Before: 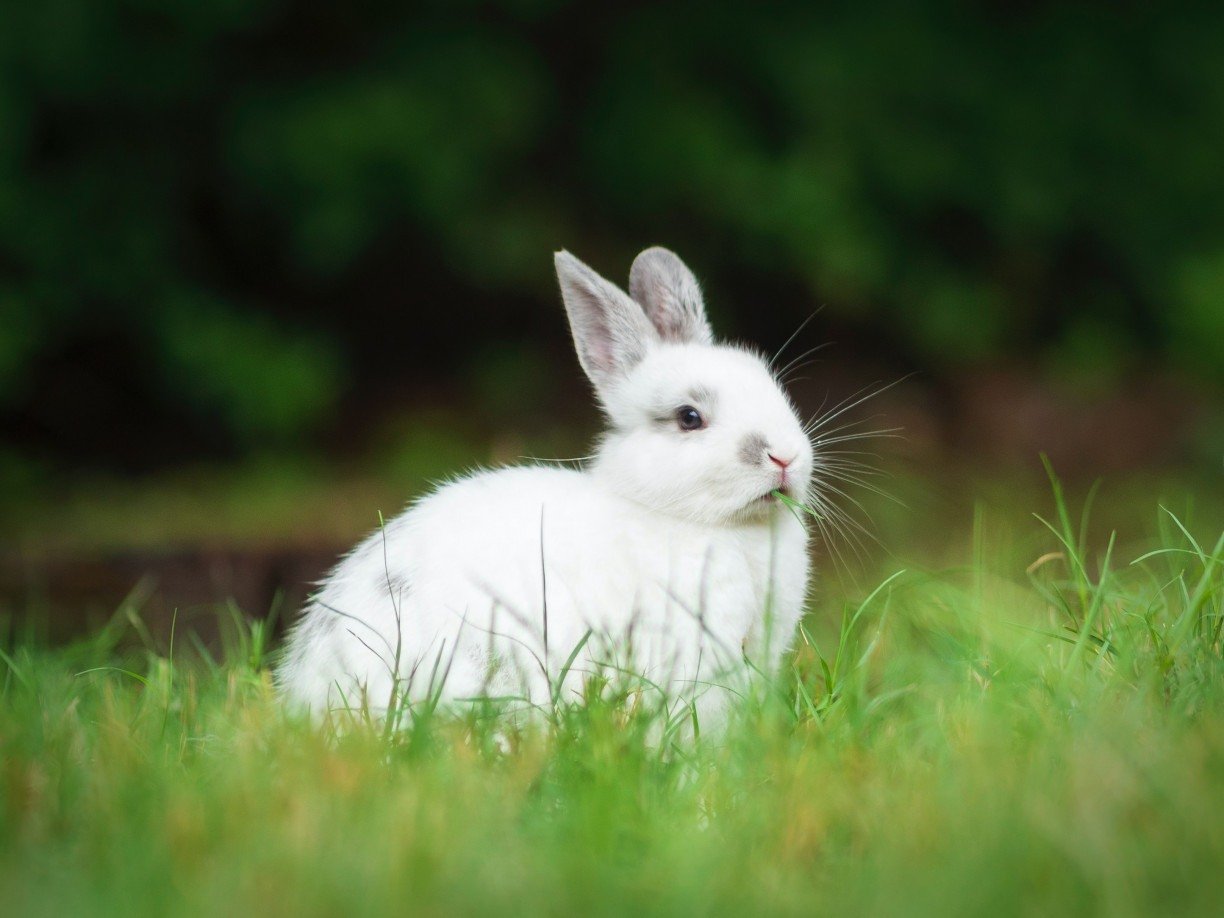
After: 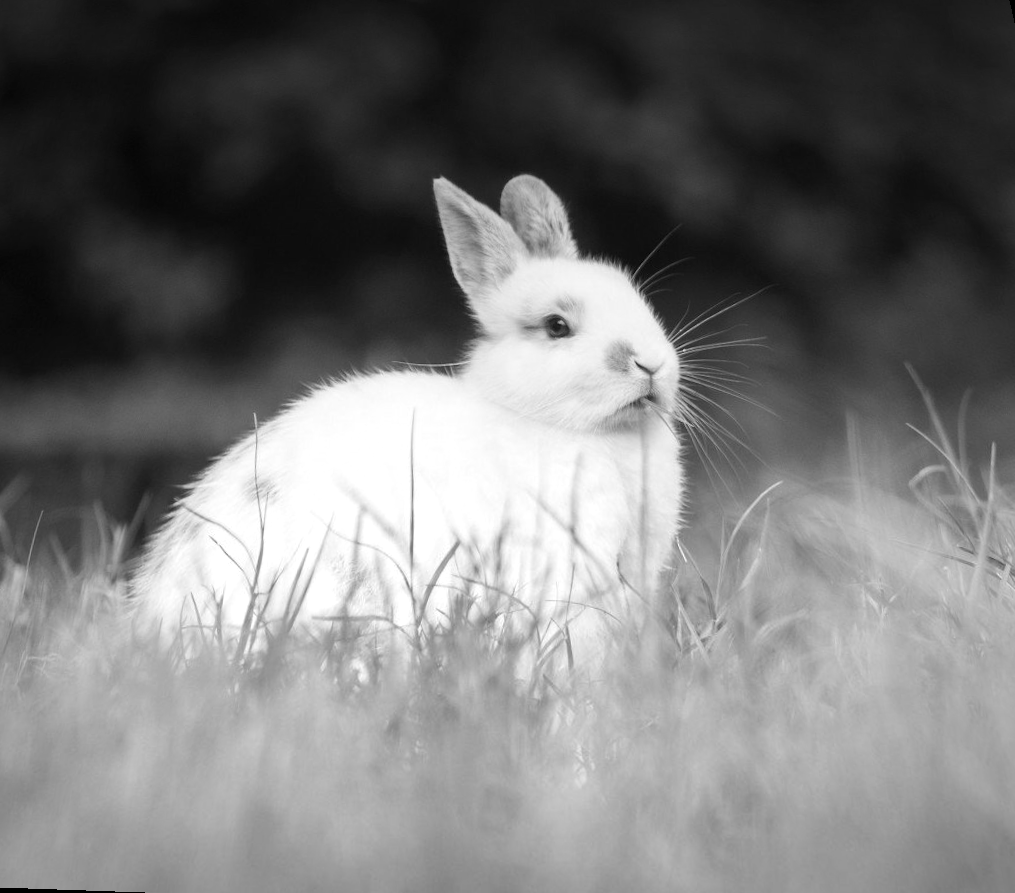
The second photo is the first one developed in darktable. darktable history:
graduated density: on, module defaults
rotate and perspective: rotation 0.72°, lens shift (vertical) -0.352, lens shift (horizontal) -0.051, crop left 0.152, crop right 0.859, crop top 0.019, crop bottom 0.964
exposure: exposure 0.556 EV, compensate highlight preservation false
monochrome: a 30.25, b 92.03
